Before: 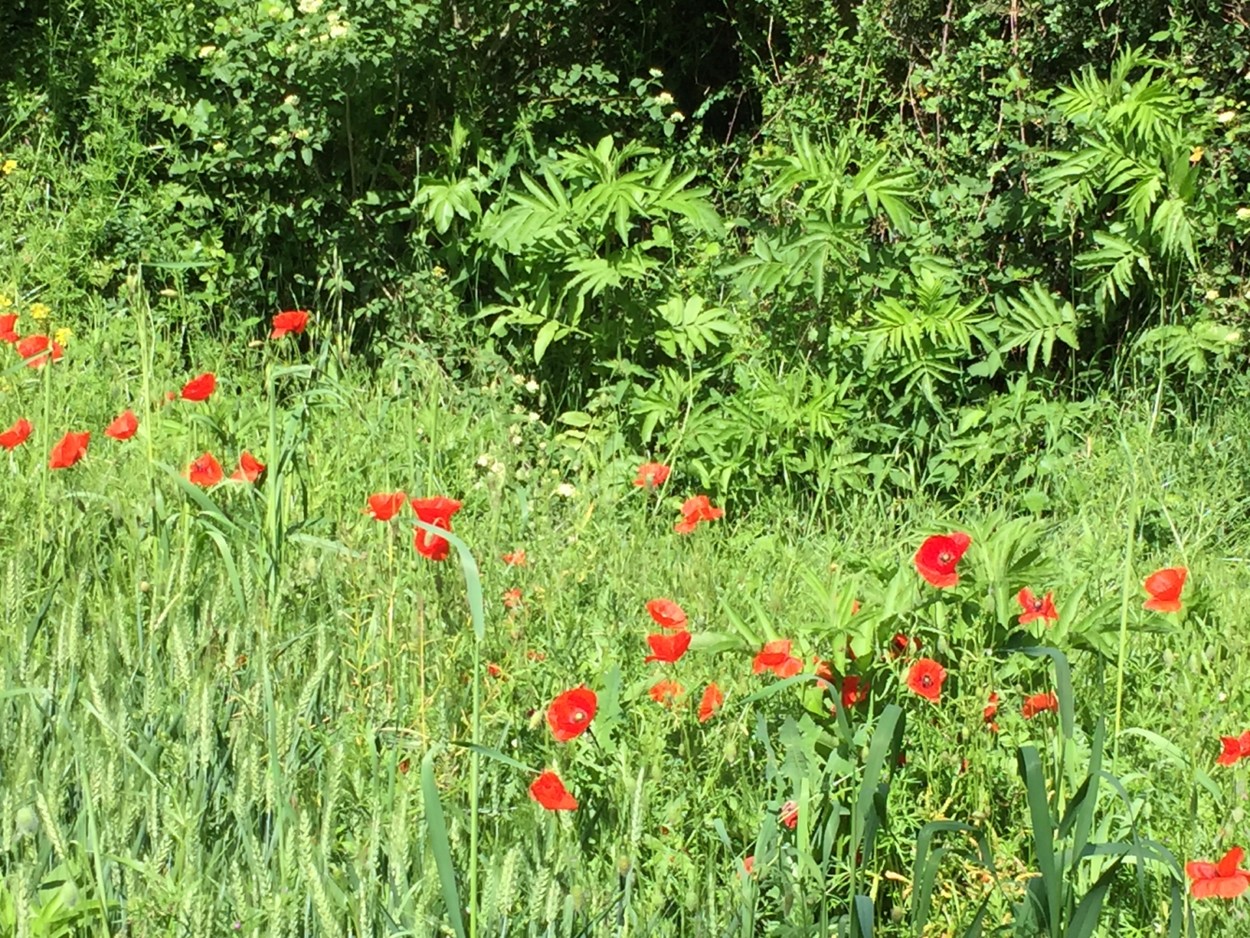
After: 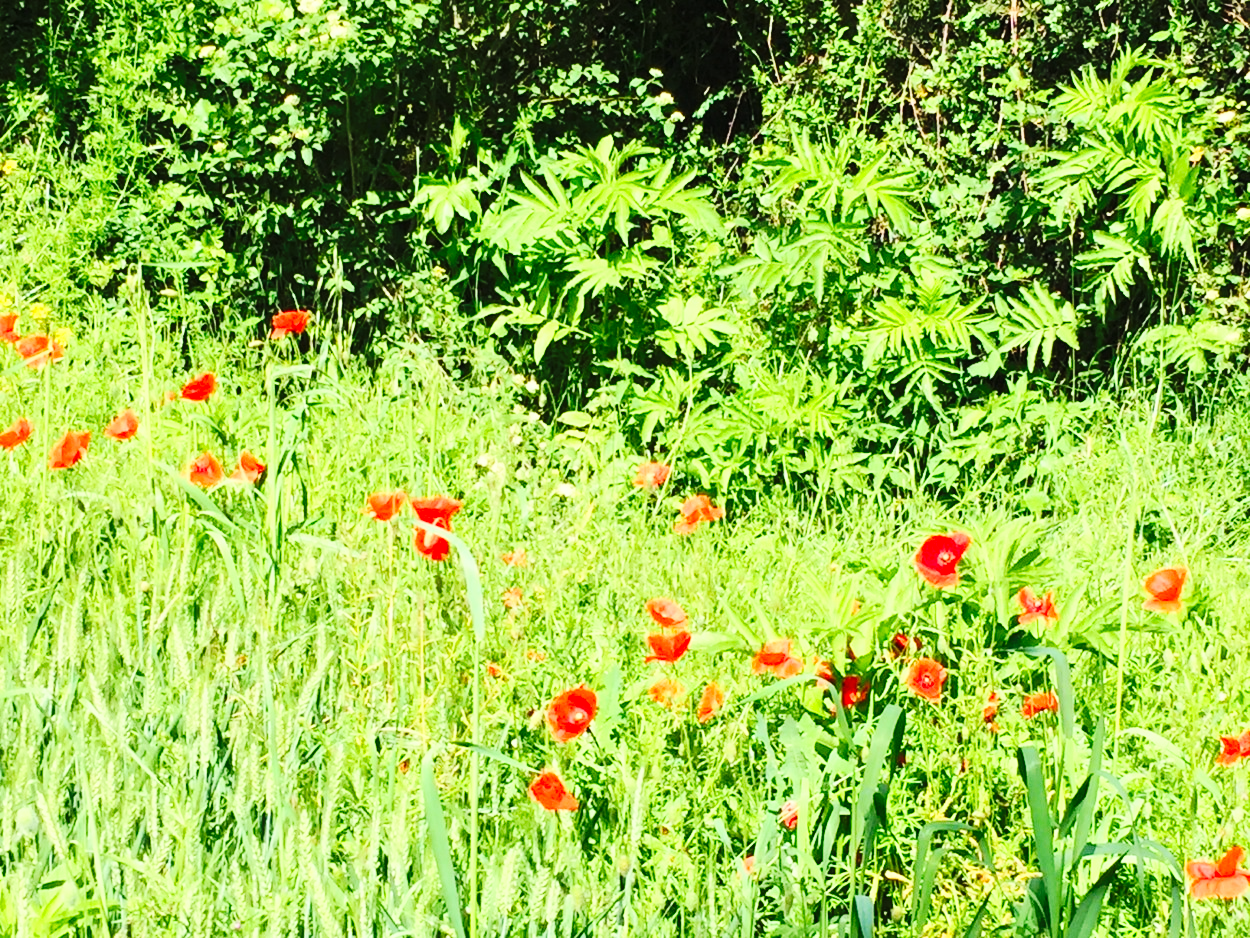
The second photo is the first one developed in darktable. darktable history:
contrast brightness saturation: contrast 0.201, brightness 0.162, saturation 0.216
color zones: mix 32.81%
base curve: curves: ch0 [(0, 0) (0.036, 0.025) (0.121, 0.166) (0.206, 0.329) (0.605, 0.79) (1, 1)], preserve colors none
